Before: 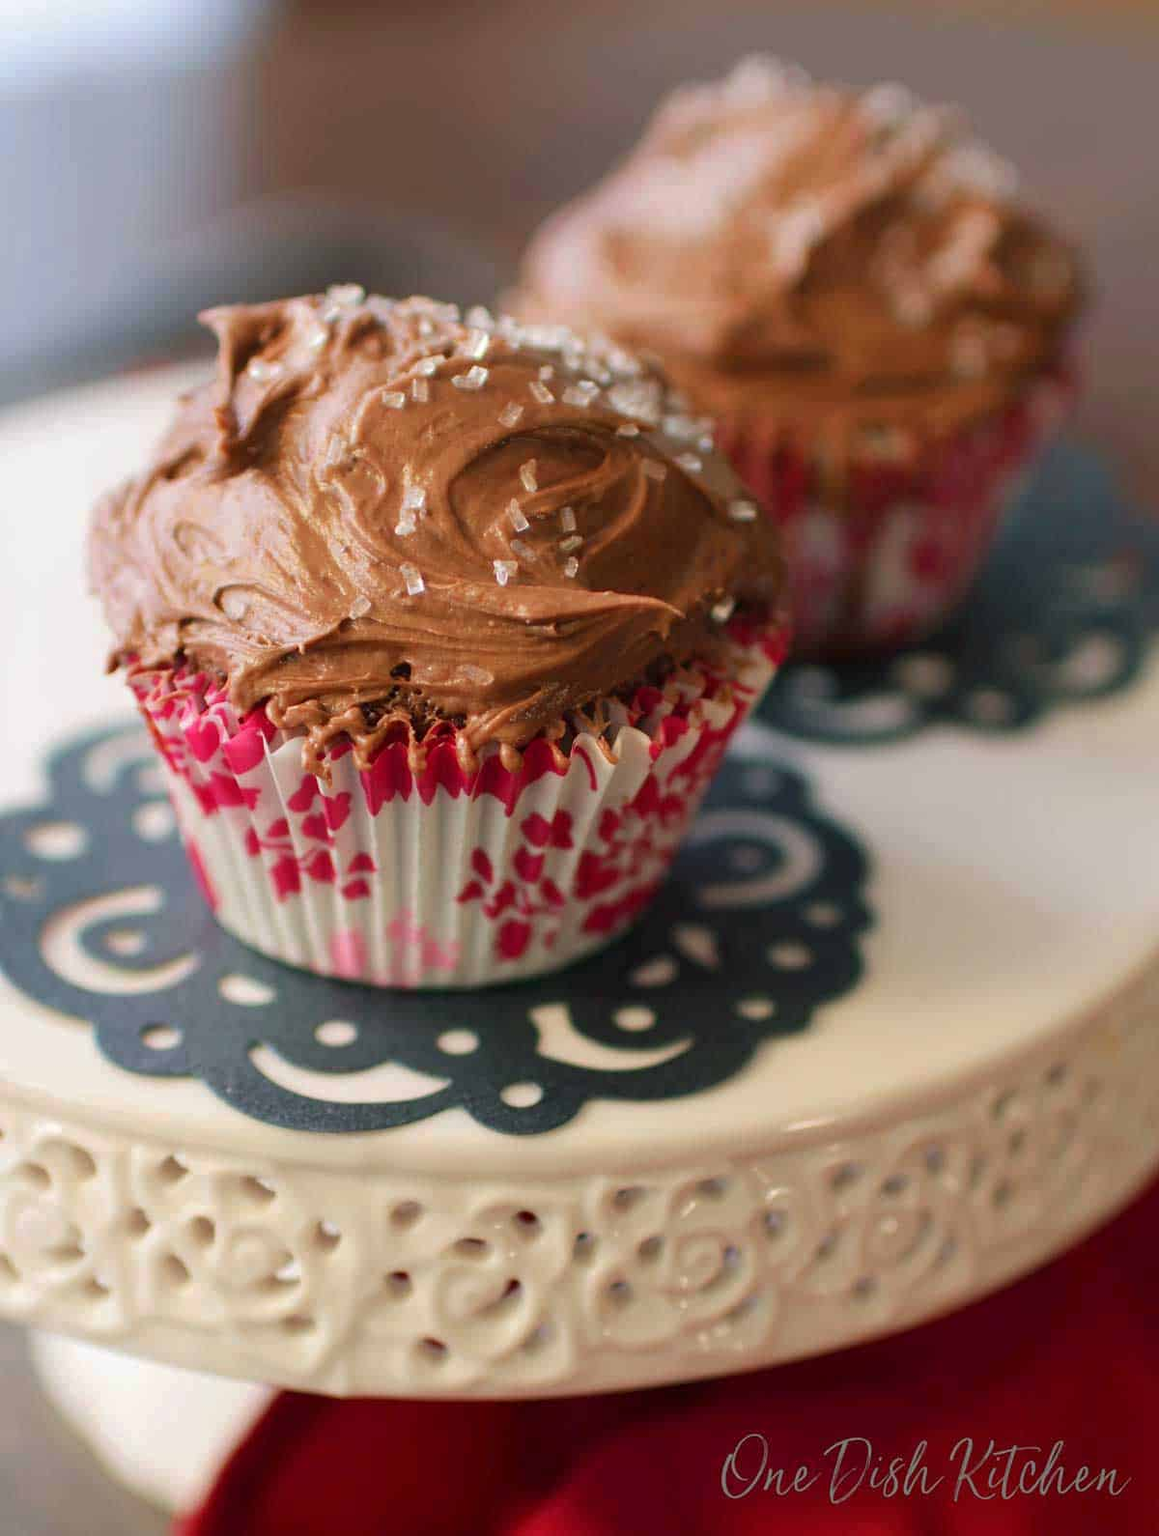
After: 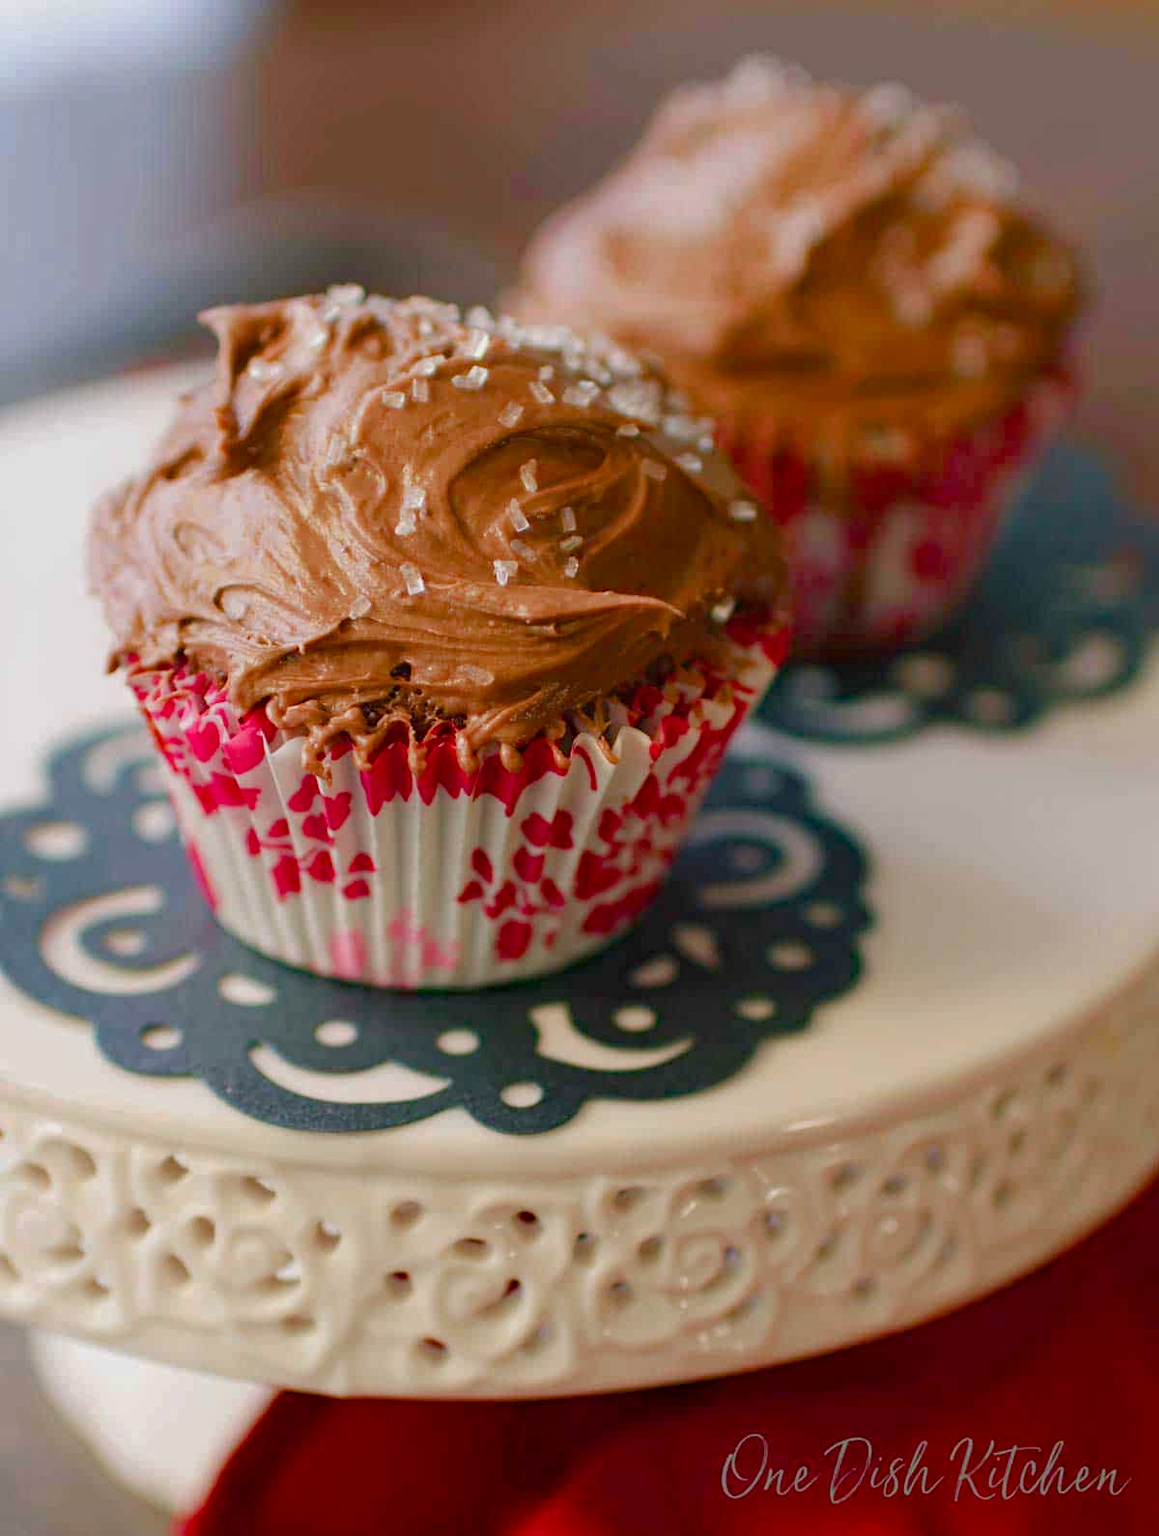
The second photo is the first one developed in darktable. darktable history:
haze removal: compatibility mode true, adaptive false
color balance rgb: shadows lift › chroma 1%, shadows lift › hue 113°, highlights gain › chroma 0.2%, highlights gain › hue 333°, perceptual saturation grading › global saturation 20%, perceptual saturation grading › highlights -50%, perceptual saturation grading › shadows 25%, contrast -10%
